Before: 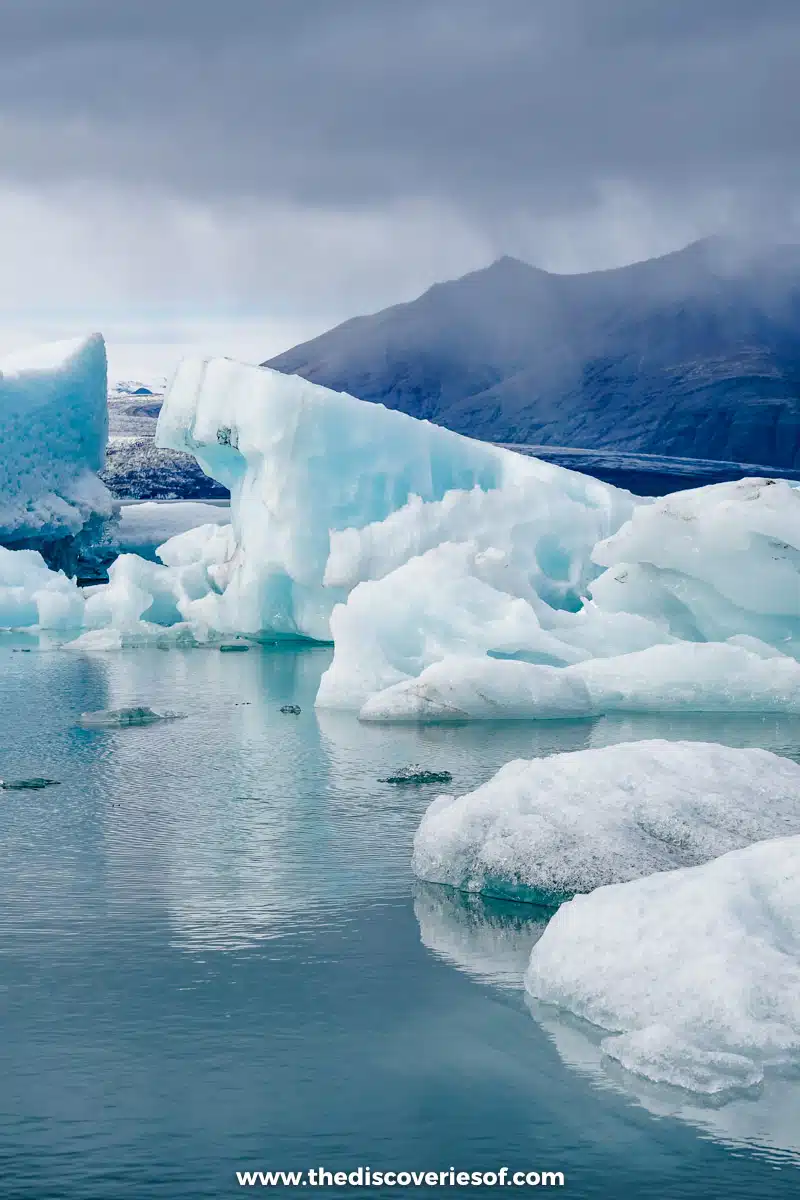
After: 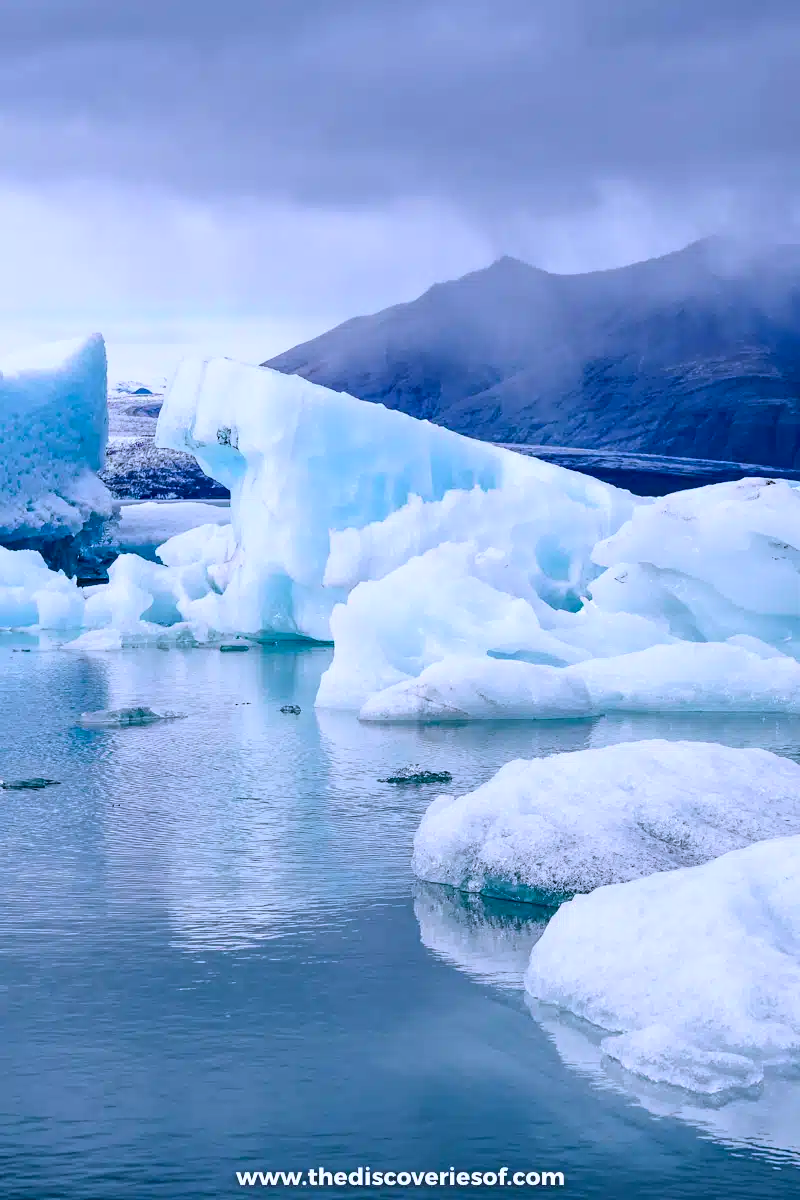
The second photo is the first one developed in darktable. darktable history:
color calibration: illuminant as shot in camera, x 0.379, y 0.397, temperature 4145.81 K
contrast brightness saturation: contrast 0.15, brightness 0.041
